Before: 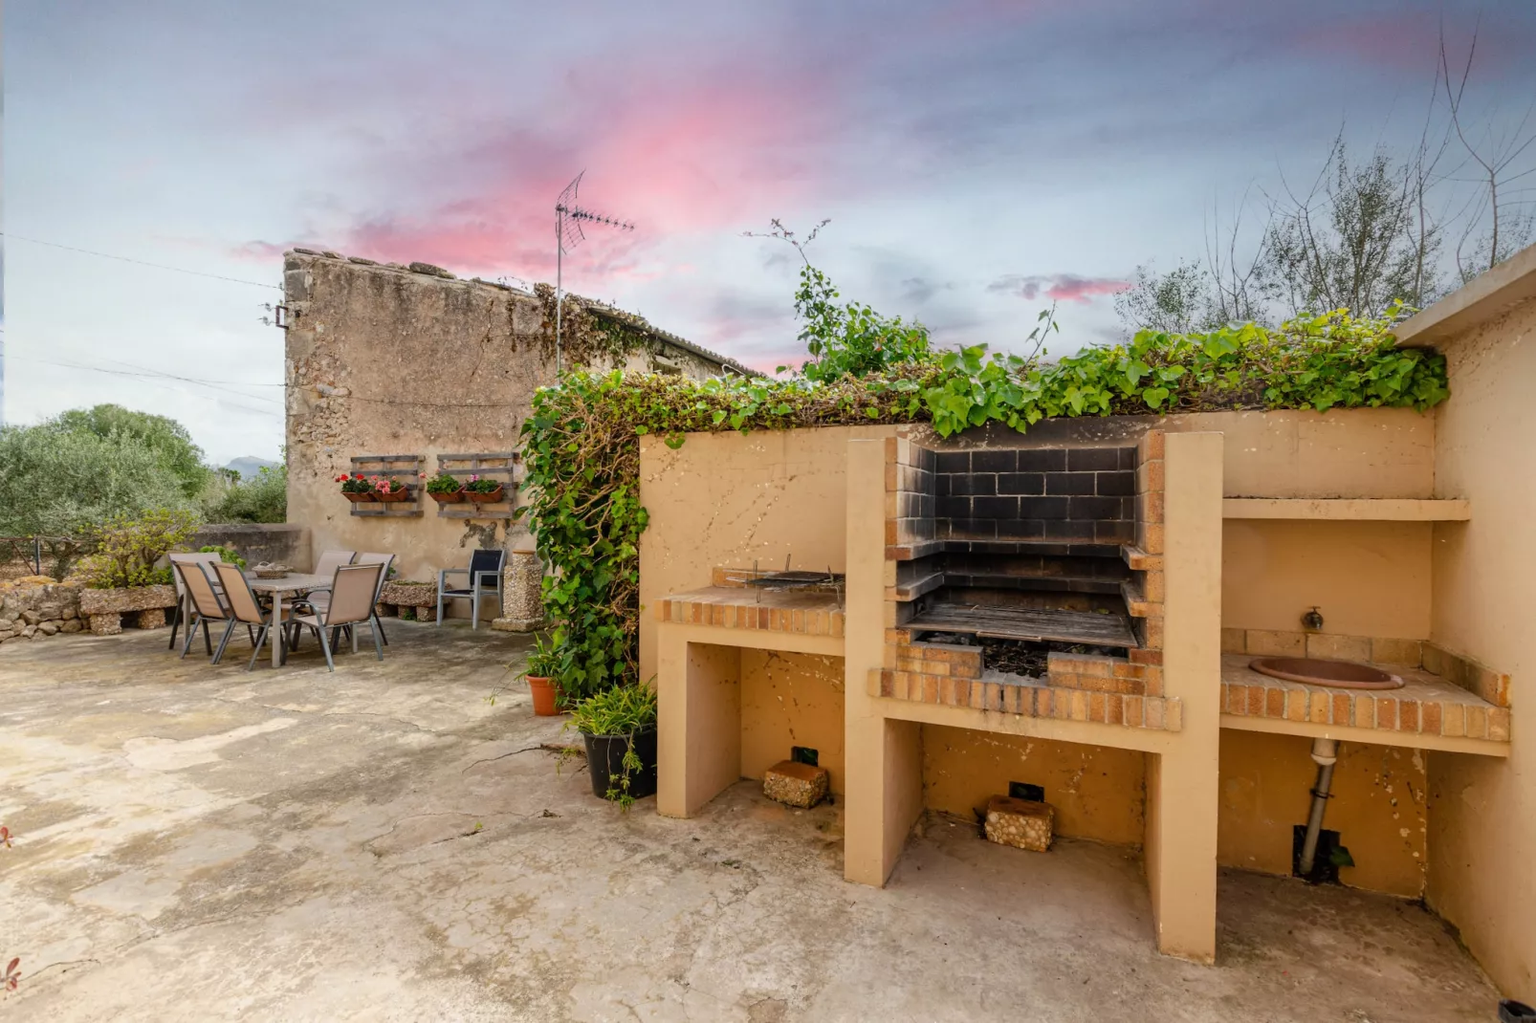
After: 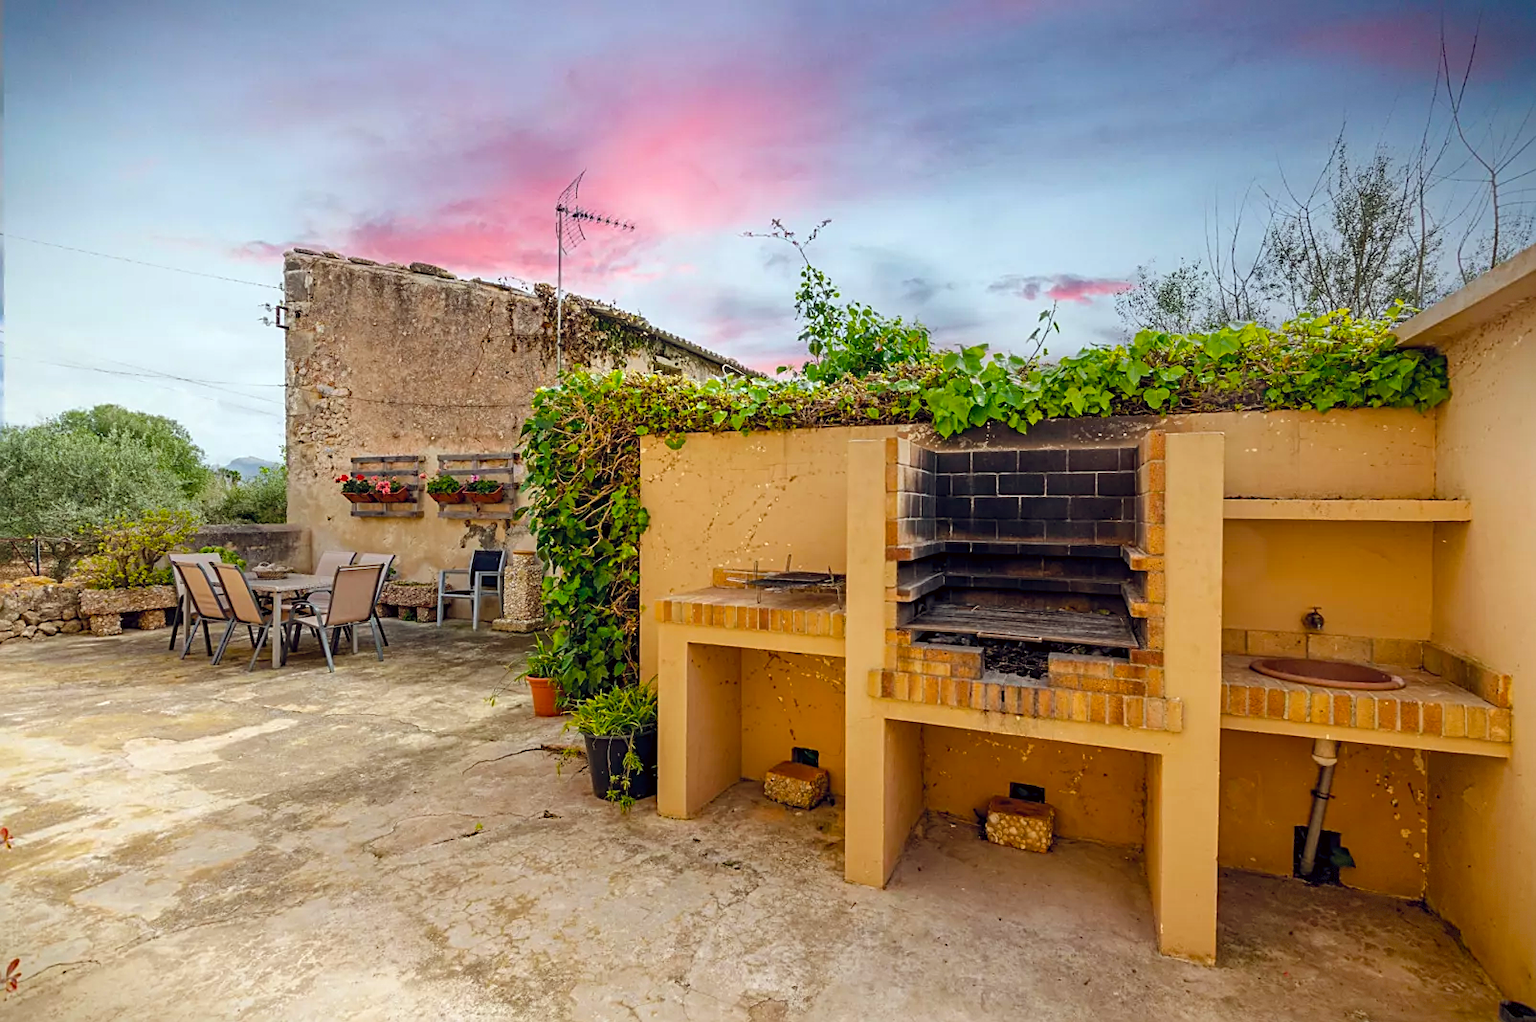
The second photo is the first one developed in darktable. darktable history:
color correction: highlights a* -2.96, highlights b* -2.62, shadows a* 2.42, shadows b* 2.91
crop: top 0.028%, bottom 0.097%
color balance rgb: global offset › chroma 0.096%, global offset › hue 252.28°, perceptual saturation grading › global saturation 30.308%
sharpen: on, module defaults
vignetting: fall-off start 100.48%, saturation 0.375, width/height ratio 1.325, dithering 8-bit output
exposure: exposure 0.076 EV, compensate highlight preservation false
haze removal: adaptive false
